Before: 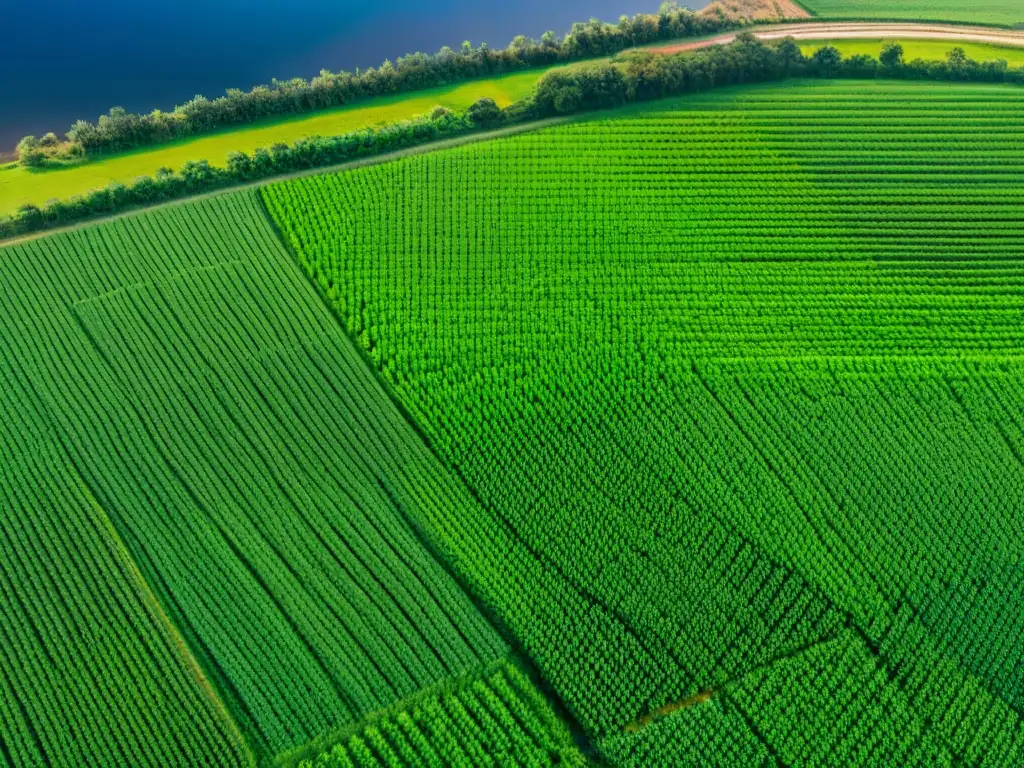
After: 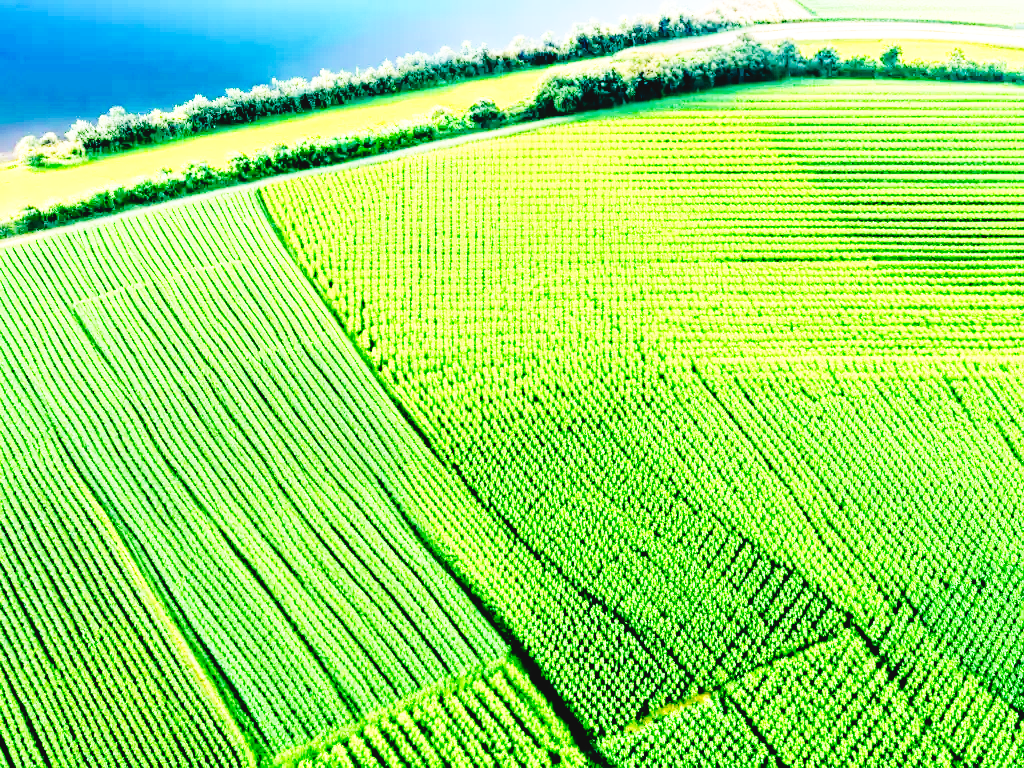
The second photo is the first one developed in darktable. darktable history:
tone curve: curves: ch0 [(0, 0) (0.003, 0.047) (0.011, 0.051) (0.025, 0.051) (0.044, 0.057) (0.069, 0.068) (0.1, 0.076) (0.136, 0.108) (0.177, 0.166) (0.224, 0.229) (0.277, 0.299) (0.335, 0.364) (0.399, 0.46) (0.468, 0.553) (0.543, 0.639) (0.623, 0.724) (0.709, 0.808) (0.801, 0.886) (0.898, 0.954) (1, 1)], preserve colors none
exposure: black level correction 0, exposure 1 EV, compensate exposure bias true, compensate highlight preservation false
white balance: red 0.967, blue 1.049
base curve: curves: ch0 [(0, 0) (0, 0) (0.002, 0.001) (0.008, 0.003) (0.019, 0.011) (0.037, 0.037) (0.064, 0.11) (0.102, 0.232) (0.152, 0.379) (0.216, 0.524) (0.296, 0.665) (0.394, 0.789) (0.512, 0.881) (0.651, 0.945) (0.813, 0.986) (1, 1)], preserve colors none
rgb levels: levels [[0.034, 0.472, 0.904], [0, 0.5, 1], [0, 0.5, 1]]
